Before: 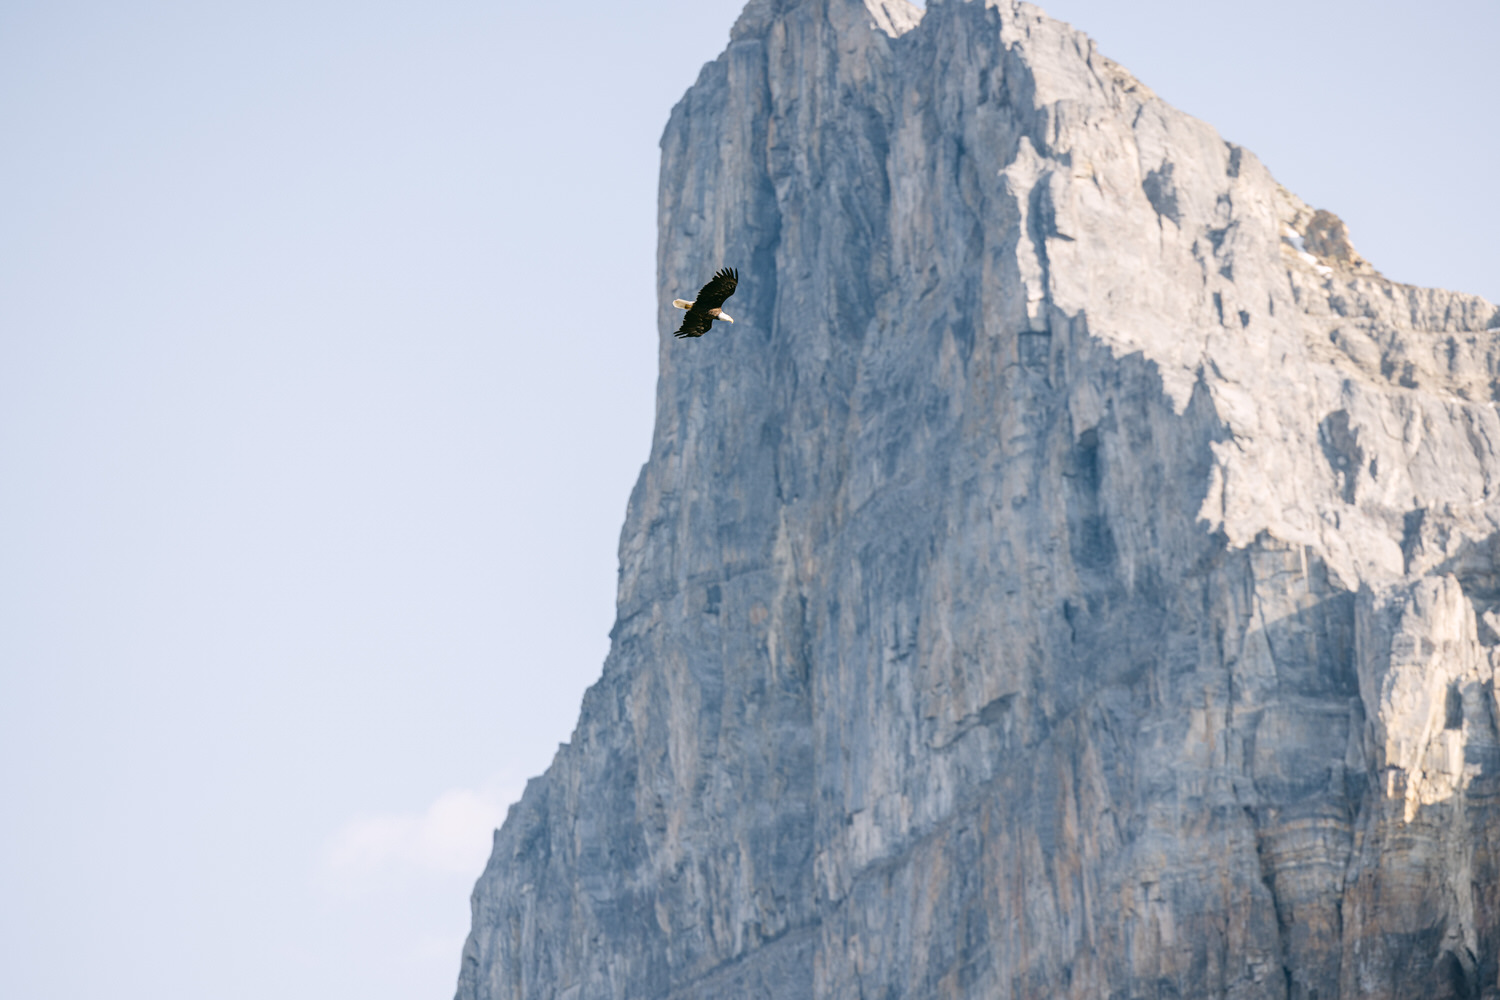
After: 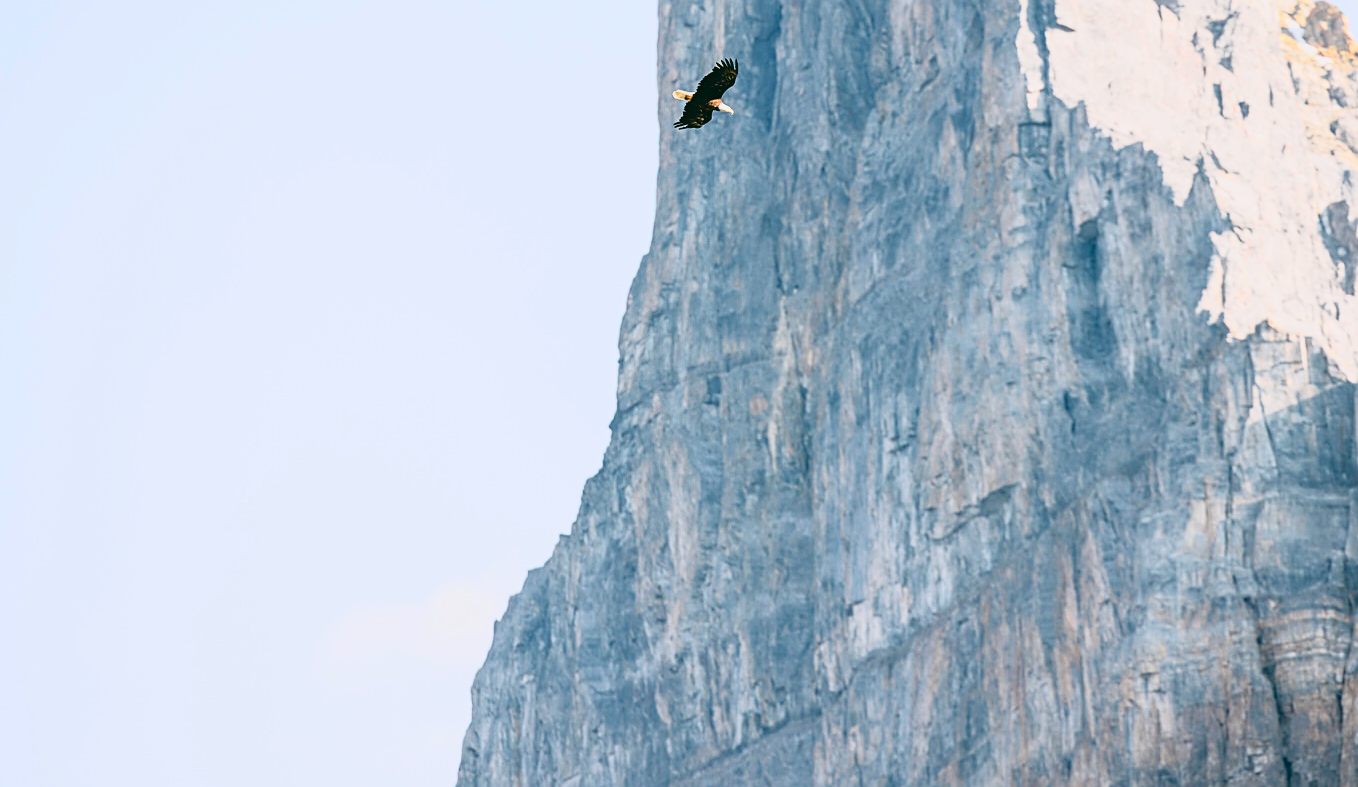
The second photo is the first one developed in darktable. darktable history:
sharpen: on, module defaults
crop: top 20.916%, right 9.437%, bottom 0.316%
tone curve: curves: ch0 [(0, 0) (0.046, 0.031) (0.163, 0.114) (0.391, 0.432) (0.488, 0.561) (0.695, 0.839) (0.785, 0.904) (1, 0.965)]; ch1 [(0, 0) (0.248, 0.252) (0.427, 0.412) (0.482, 0.462) (0.499, 0.497) (0.518, 0.52) (0.535, 0.577) (0.585, 0.623) (0.679, 0.743) (0.788, 0.809) (1, 1)]; ch2 [(0, 0) (0.313, 0.262) (0.427, 0.417) (0.473, 0.47) (0.503, 0.503) (0.523, 0.515) (0.557, 0.596) (0.598, 0.646) (0.708, 0.771) (1, 1)], color space Lab, independent channels, preserve colors none
contrast brightness saturation: contrast -0.11
